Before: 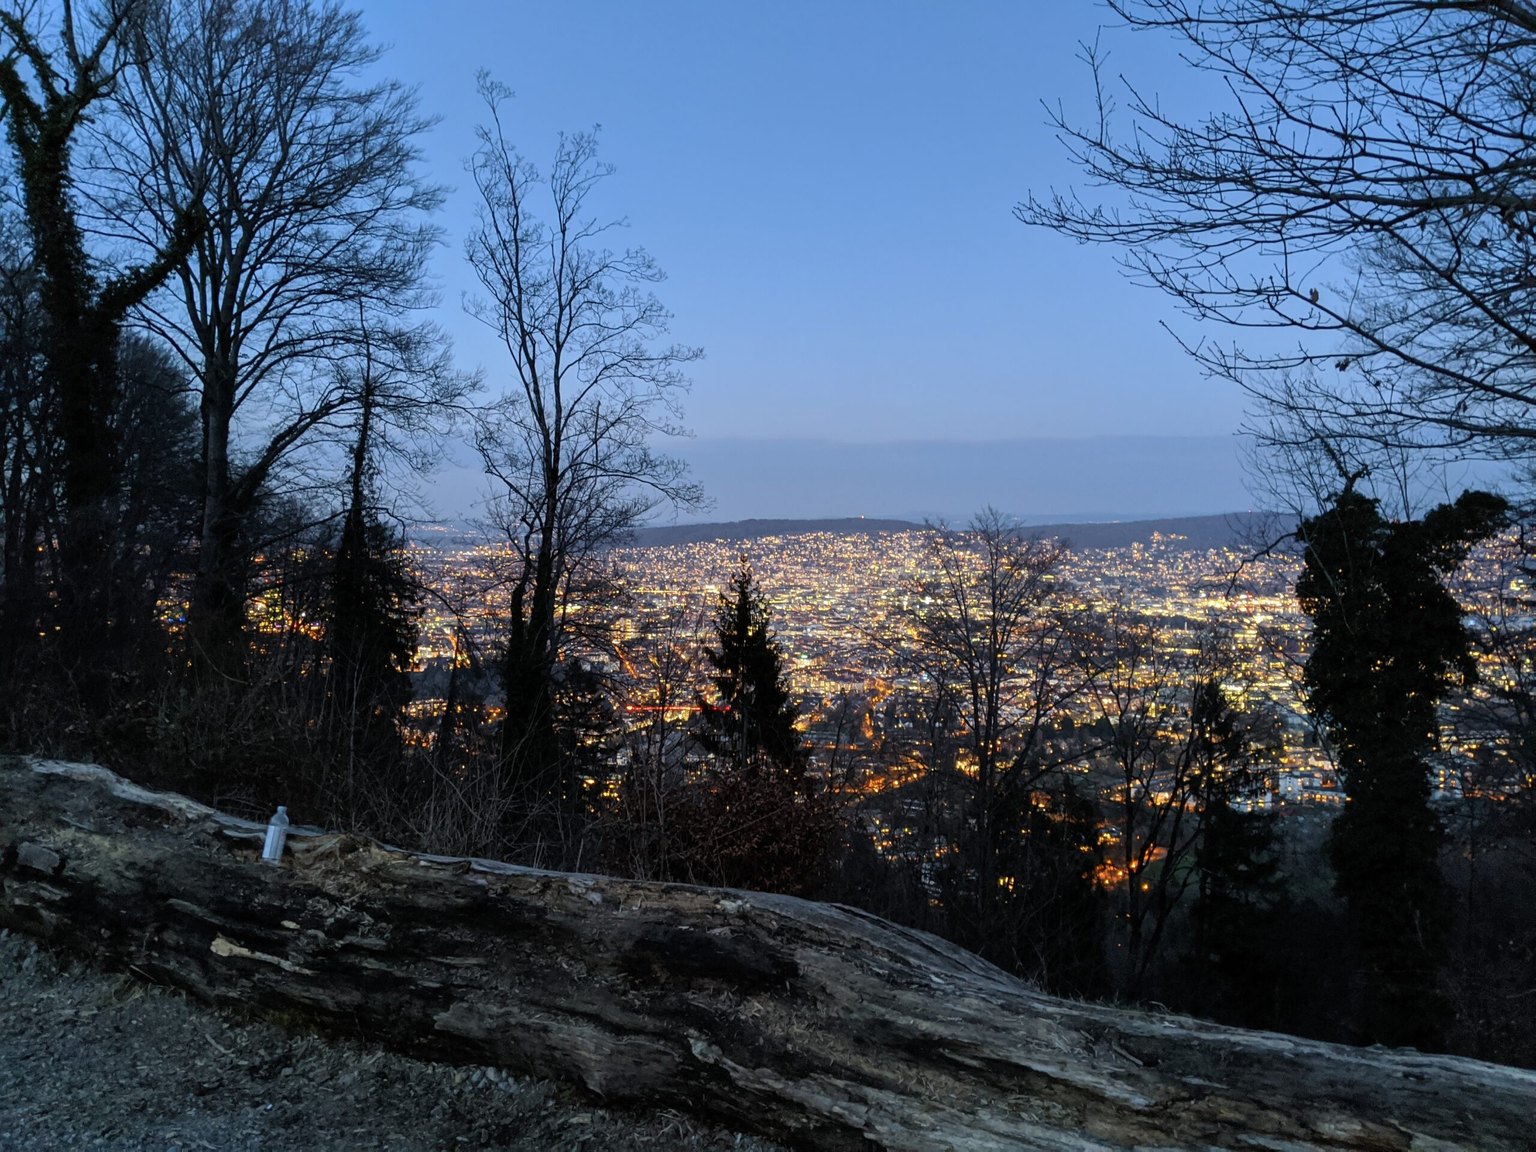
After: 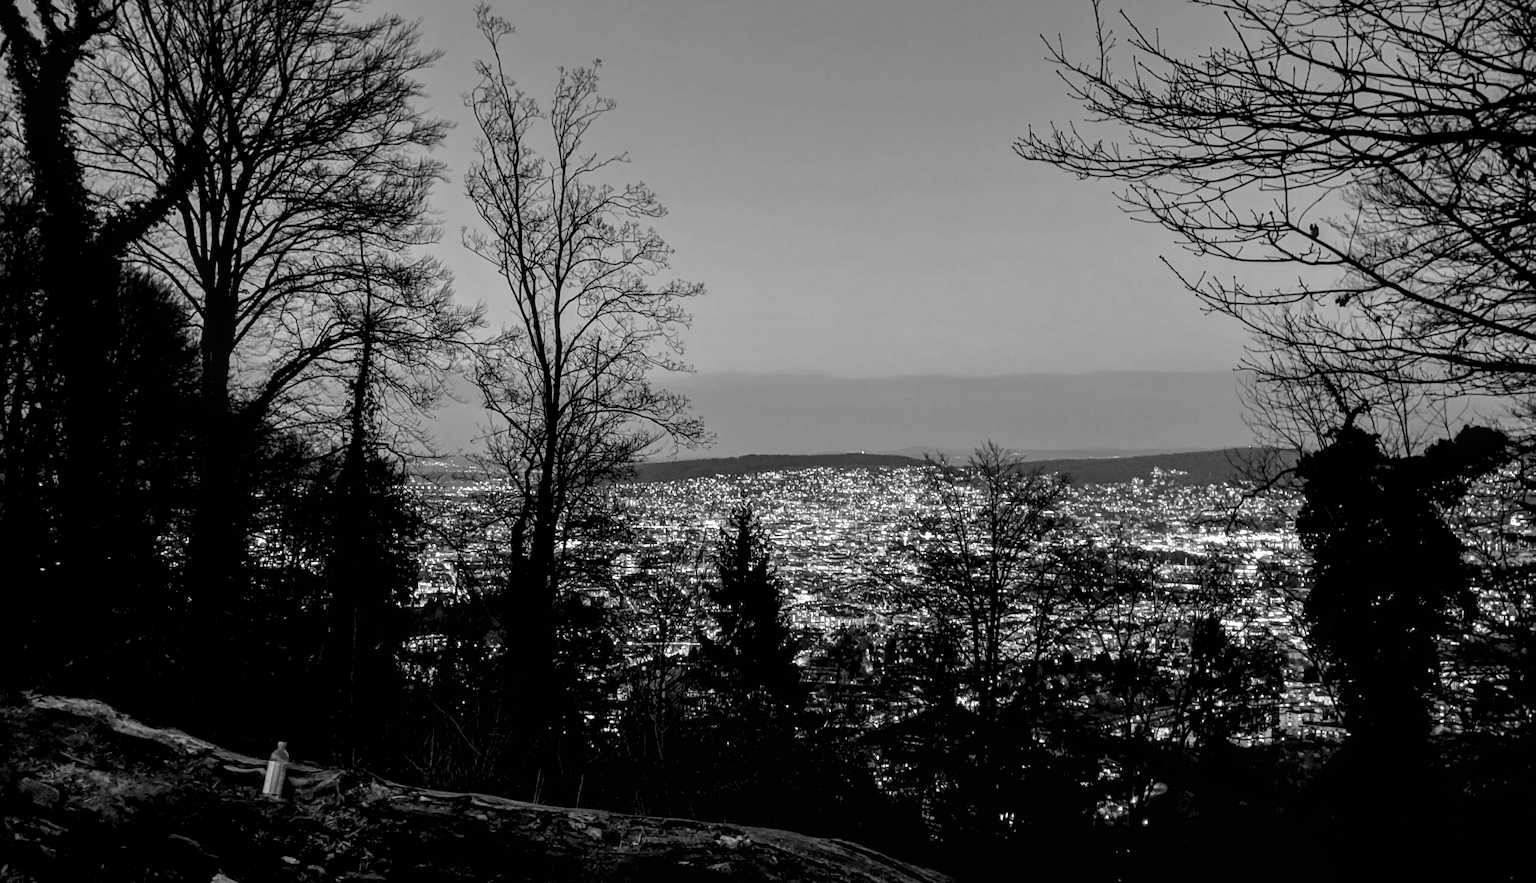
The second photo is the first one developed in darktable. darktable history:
local contrast: on, module defaults
levels: levels [0.182, 0.542, 0.902]
monochrome: a -71.75, b 75.82
crop: top 5.667%, bottom 17.637%
exposure: black level correction 0.002, exposure 0.15 EV, compensate highlight preservation false
white balance: emerald 1
